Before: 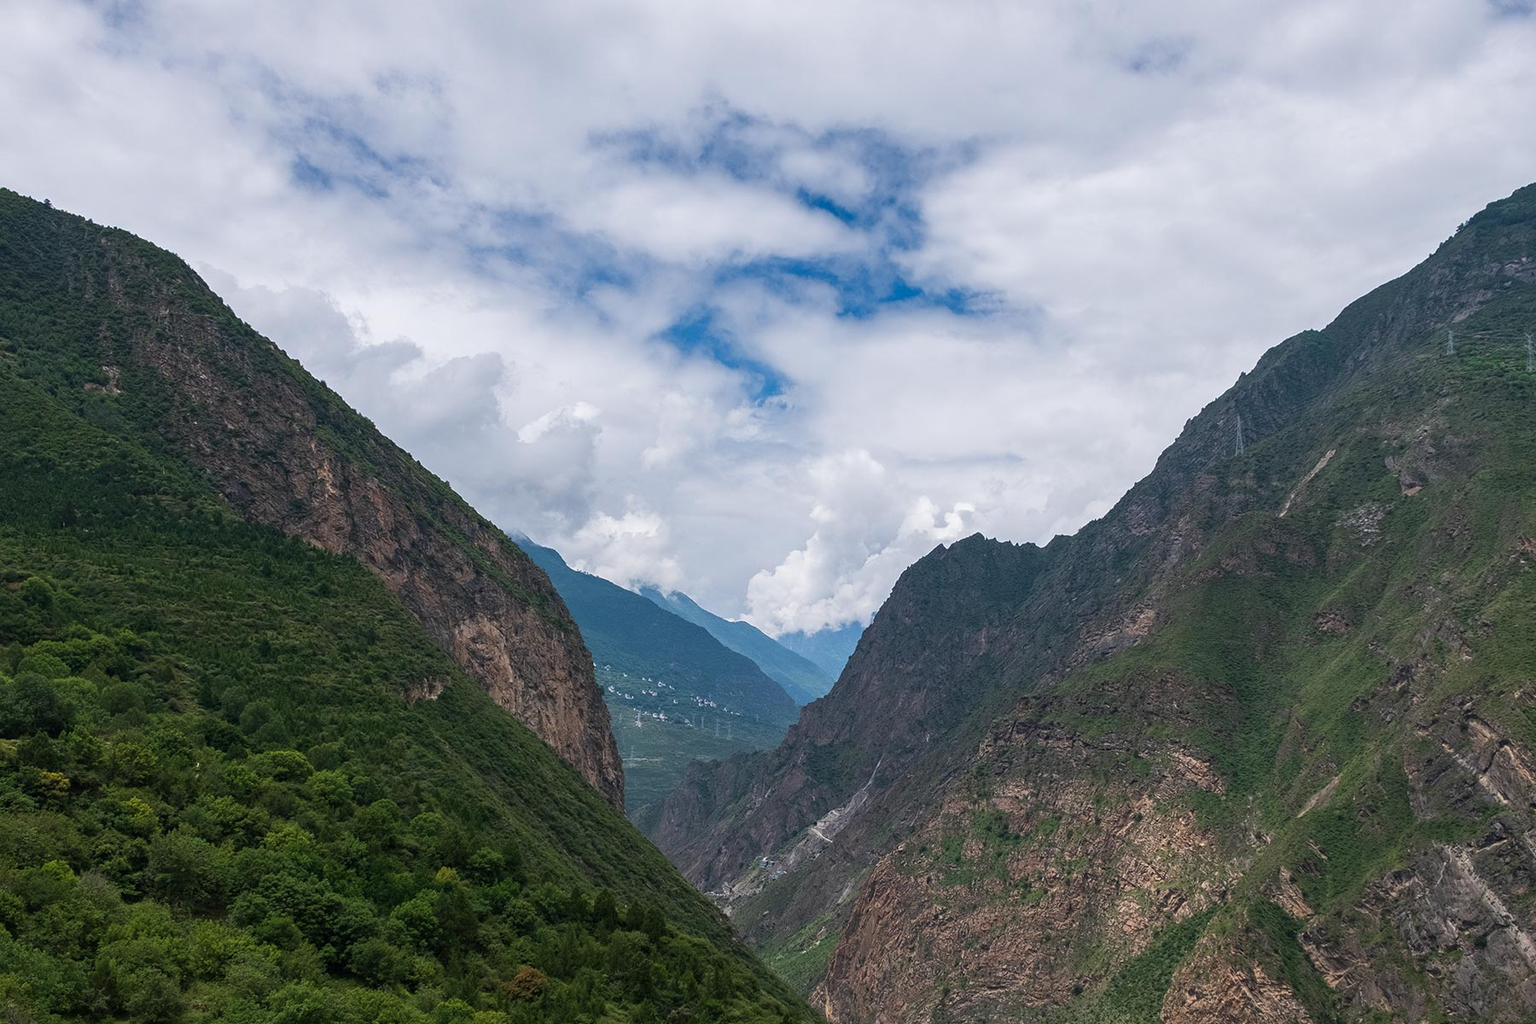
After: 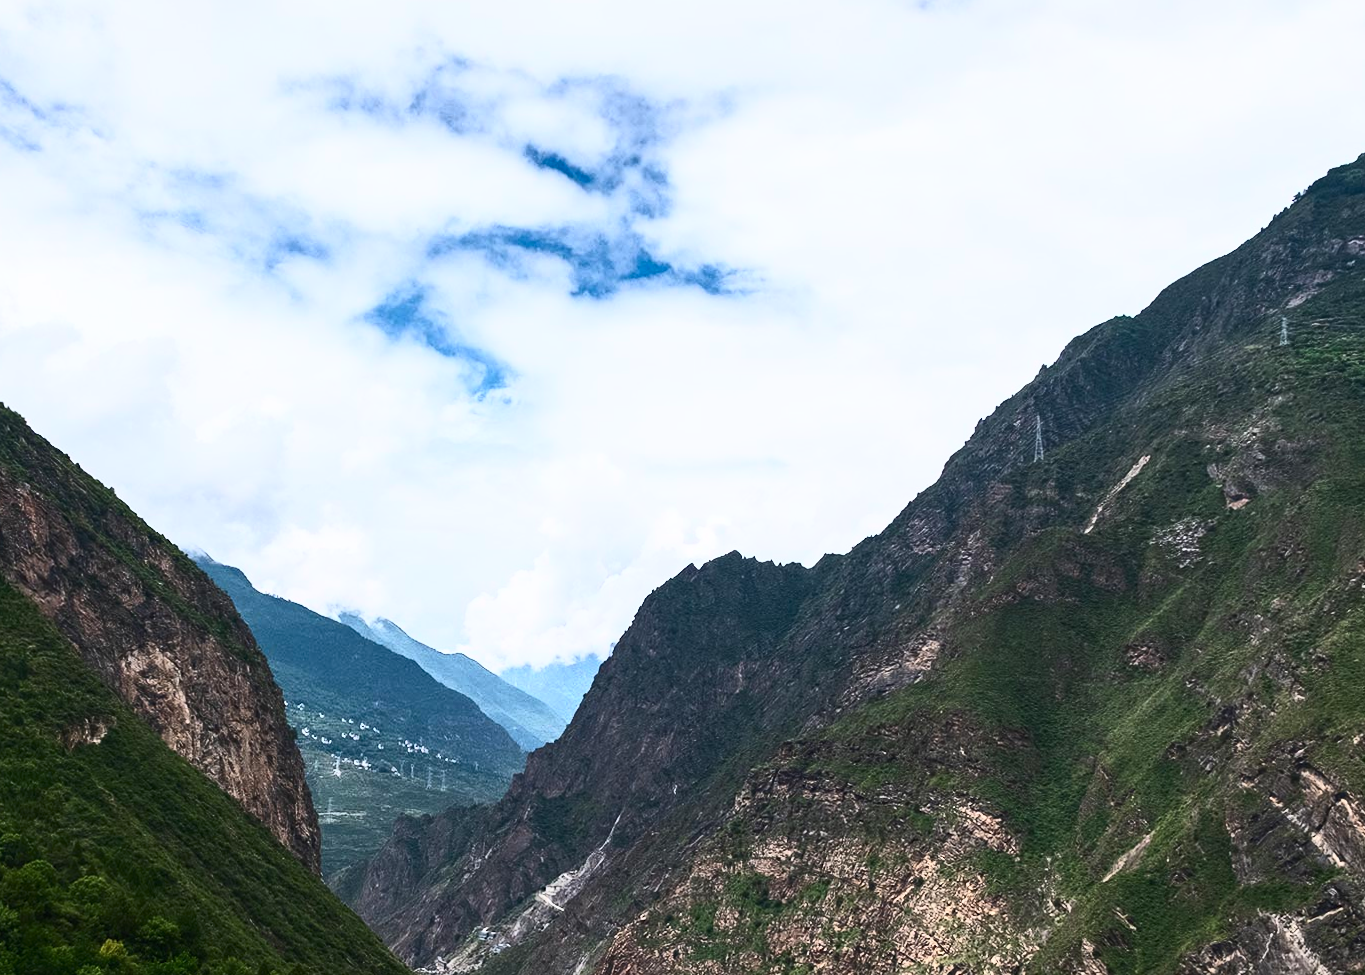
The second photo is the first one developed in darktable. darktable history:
rotate and perspective: rotation 0.174°, lens shift (vertical) 0.013, lens shift (horizontal) 0.019, shear 0.001, automatic cropping original format, crop left 0.007, crop right 0.991, crop top 0.016, crop bottom 0.997
crop: left 23.095%, top 5.827%, bottom 11.854%
contrast brightness saturation: contrast 0.62, brightness 0.34, saturation 0.14
